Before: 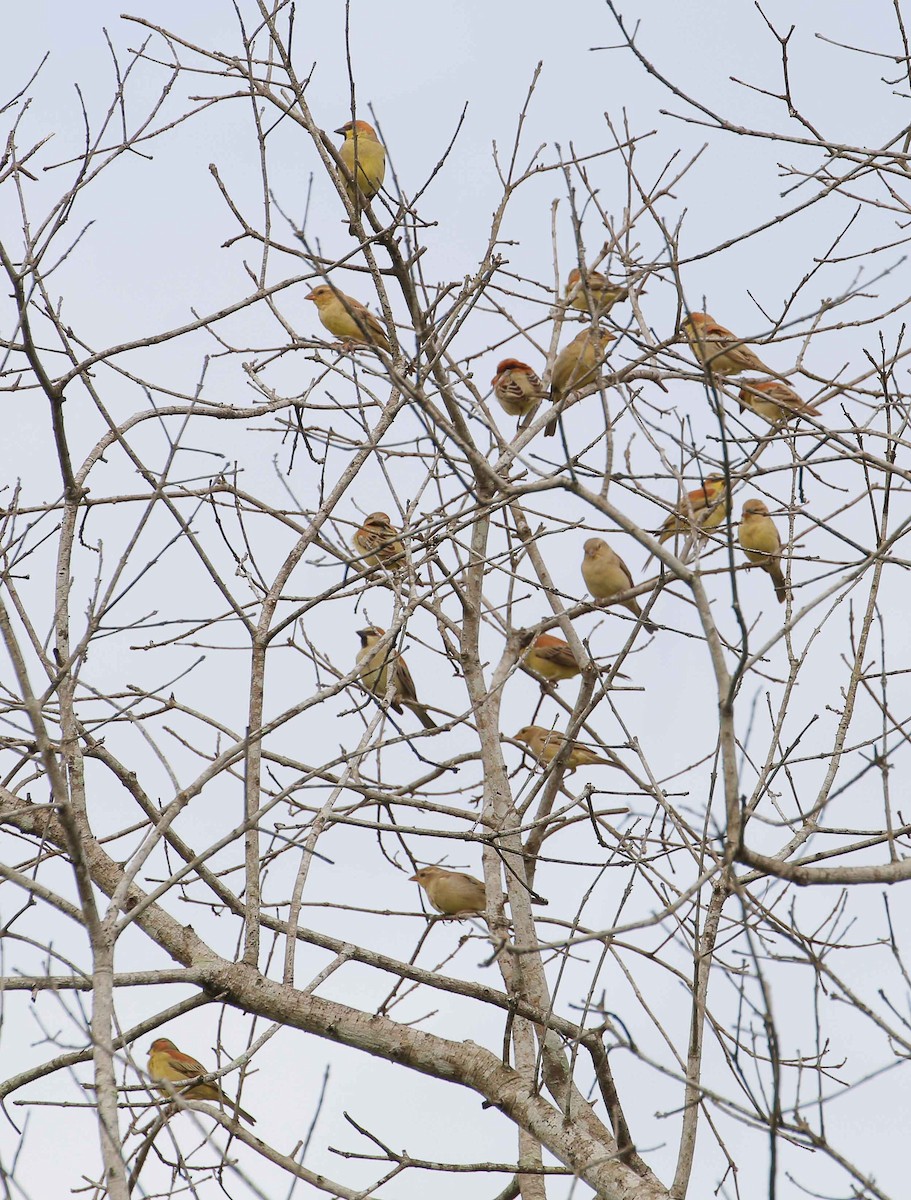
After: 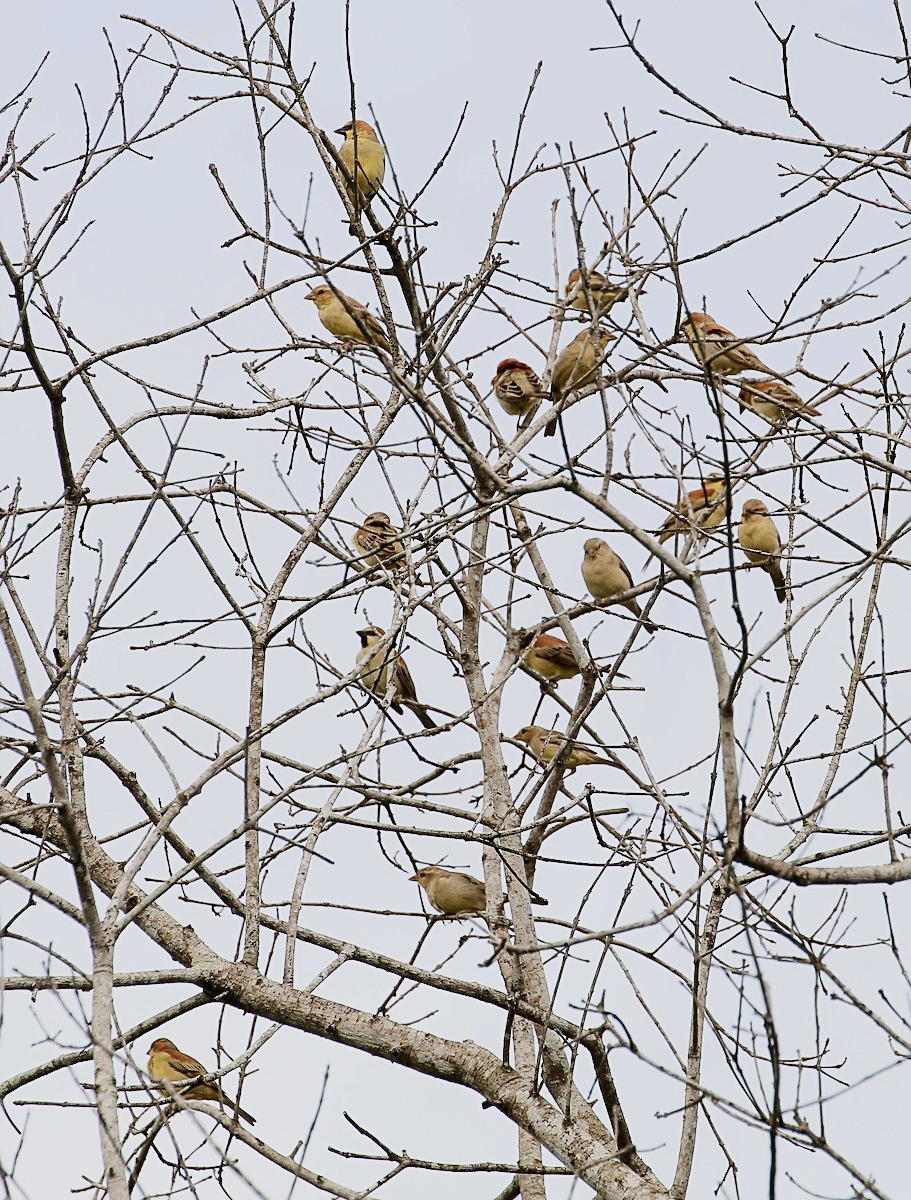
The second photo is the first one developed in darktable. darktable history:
sharpen: on, module defaults
contrast brightness saturation: contrast 0.28
filmic rgb: black relative exposure -7.65 EV, white relative exposure 4.56 EV, hardness 3.61
